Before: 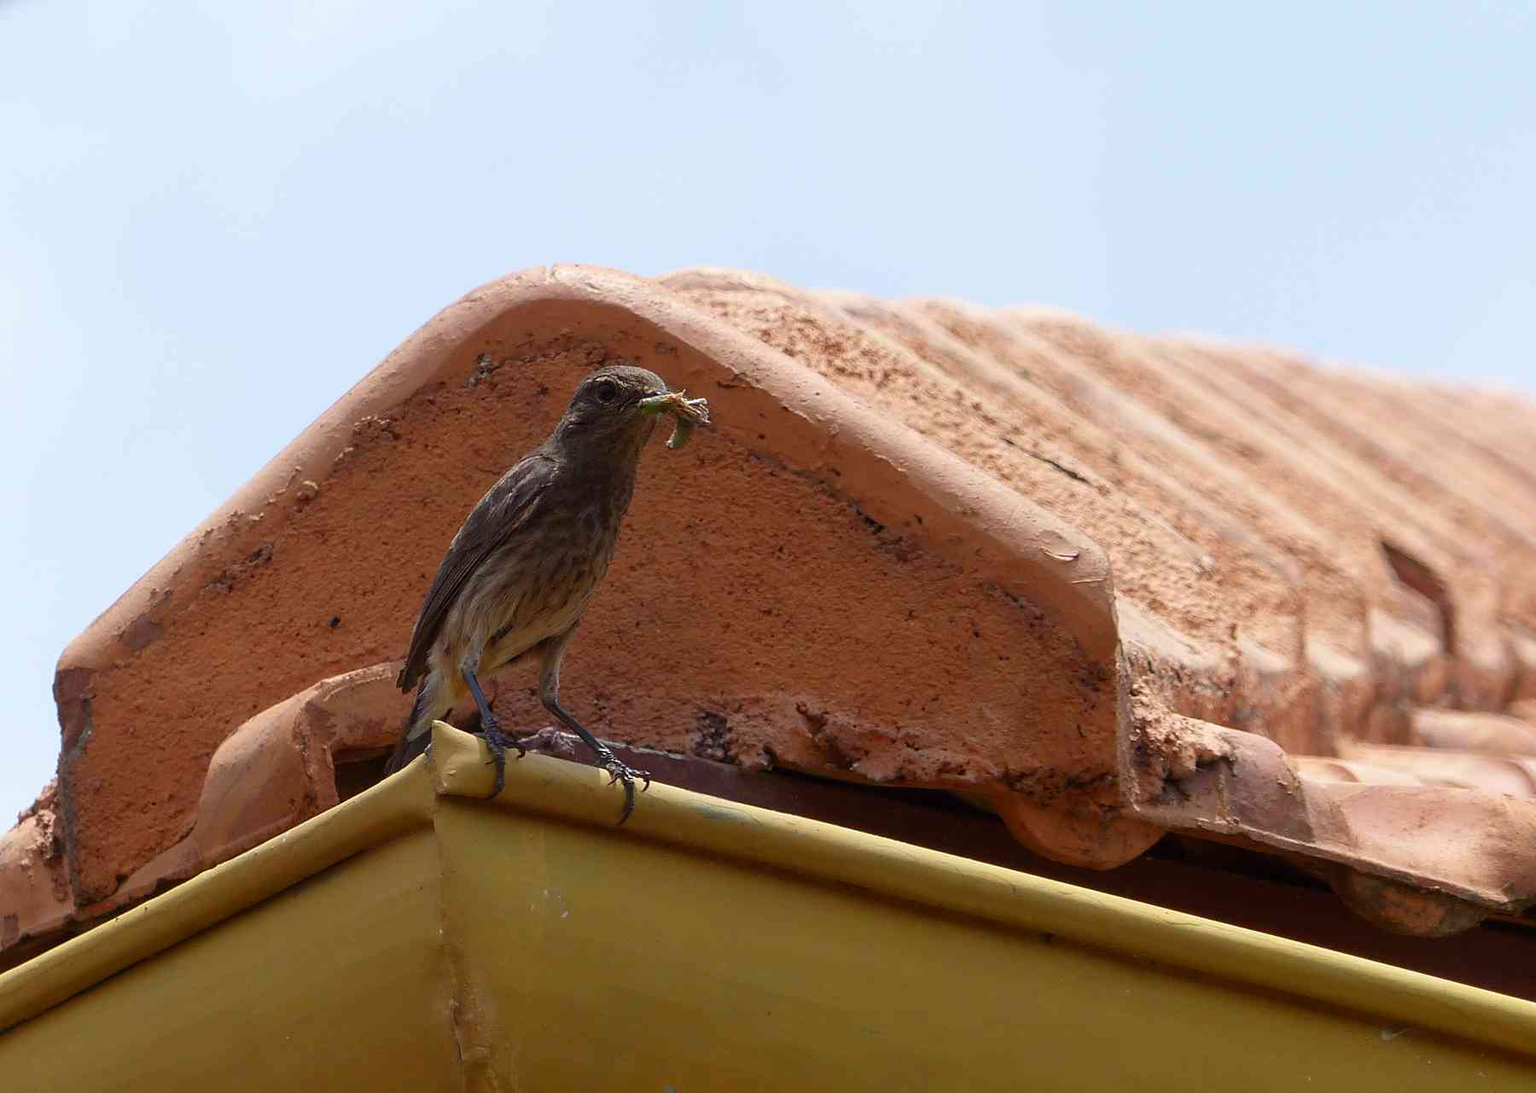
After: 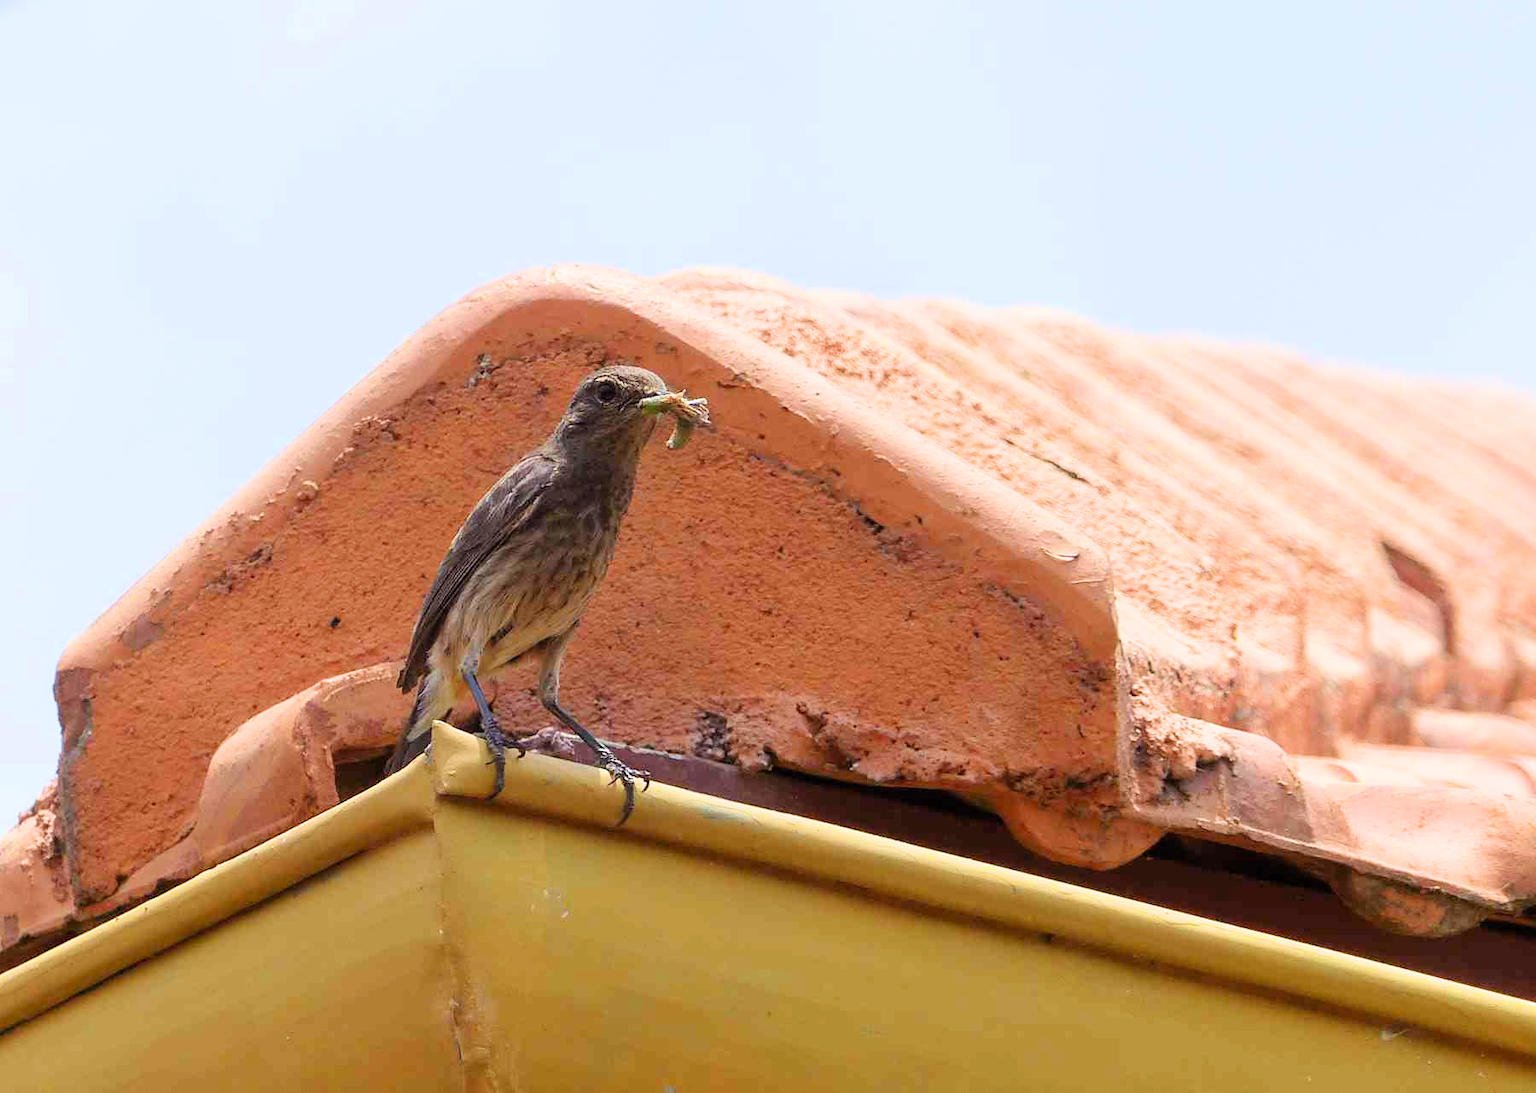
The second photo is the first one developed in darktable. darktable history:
filmic rgb: black relative exposure -7.65 EV, white relative exposure 4.56 EV, hardness 3.61, color science v6 (2022)
exposure: black level correction 0, exposure 1.5 EV, compensate highlight preservation false
